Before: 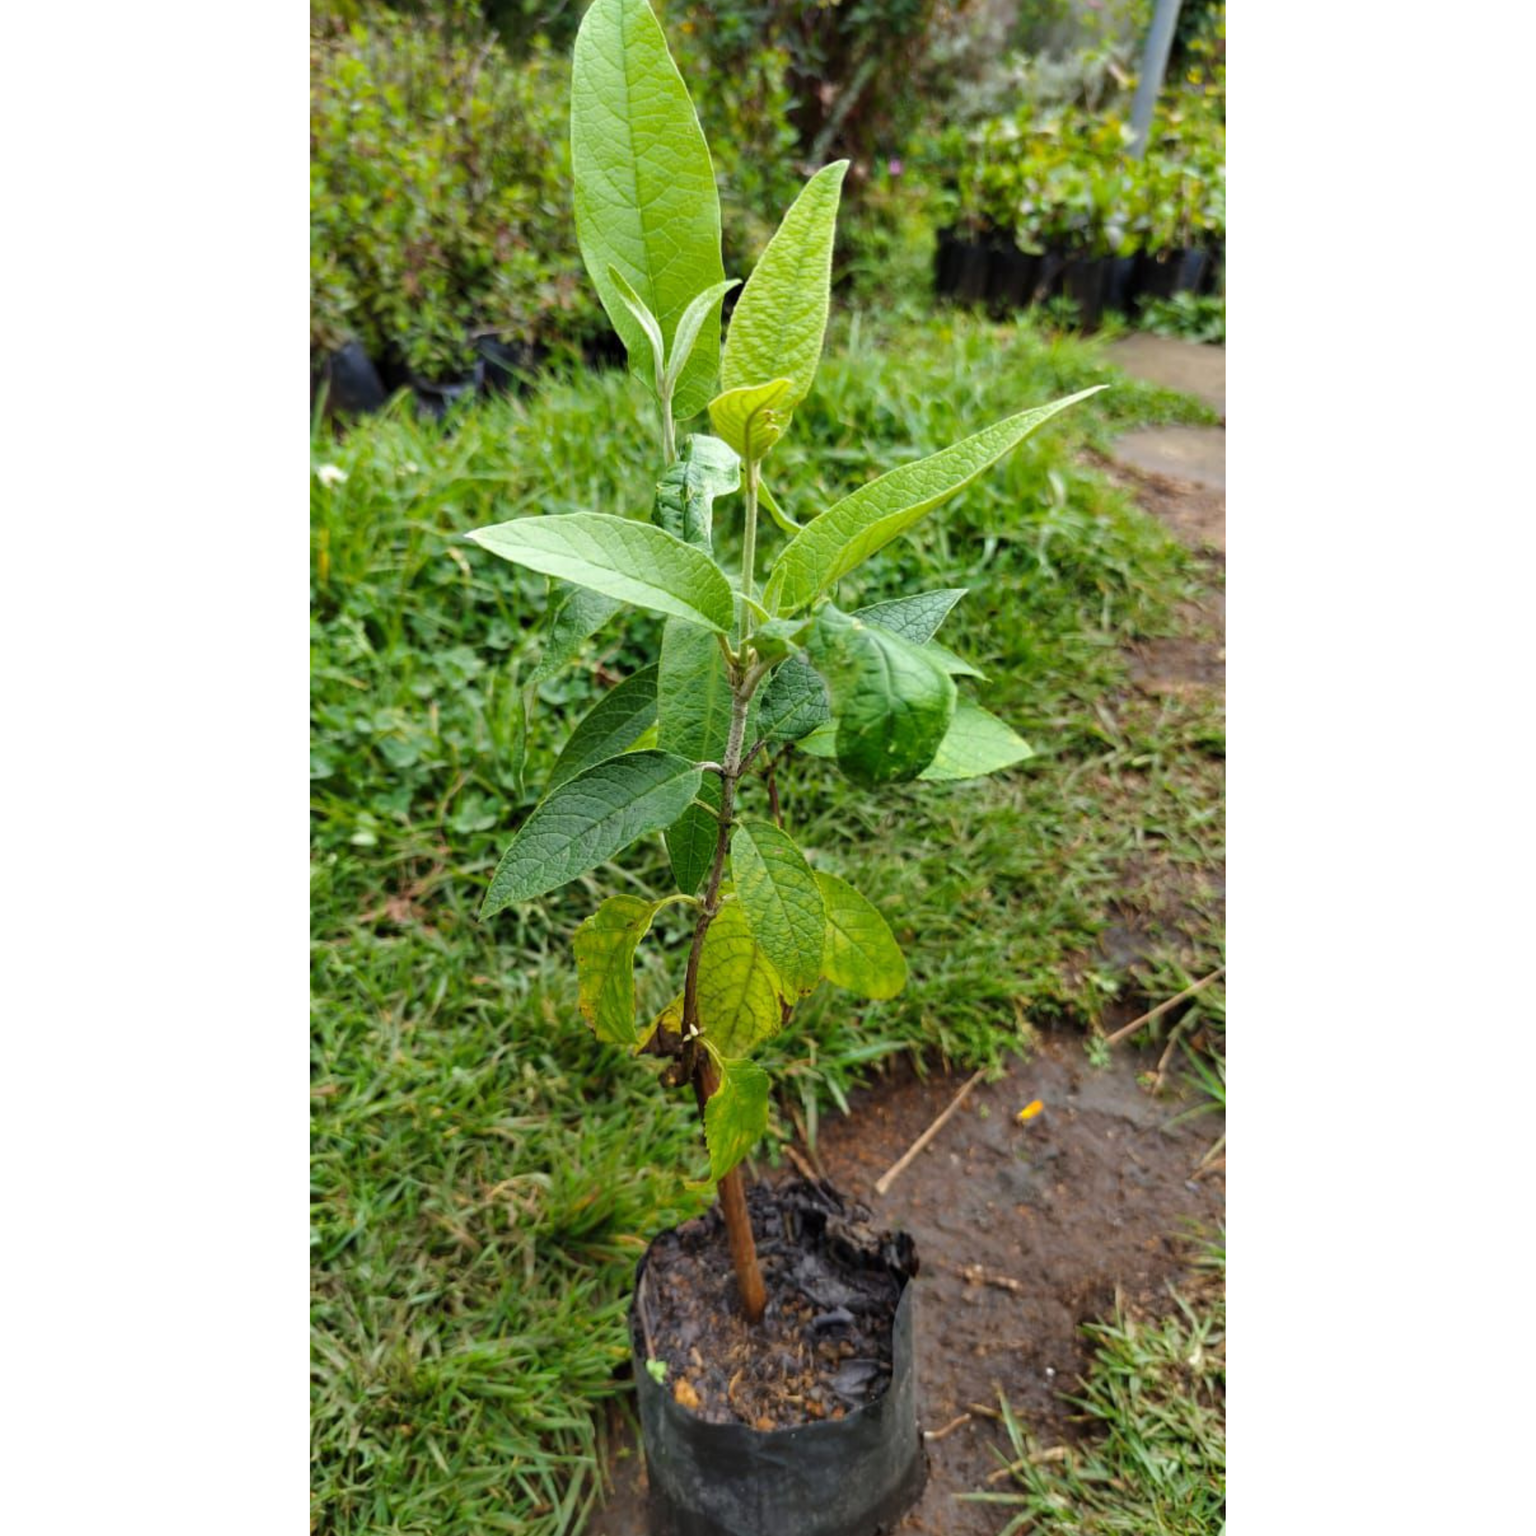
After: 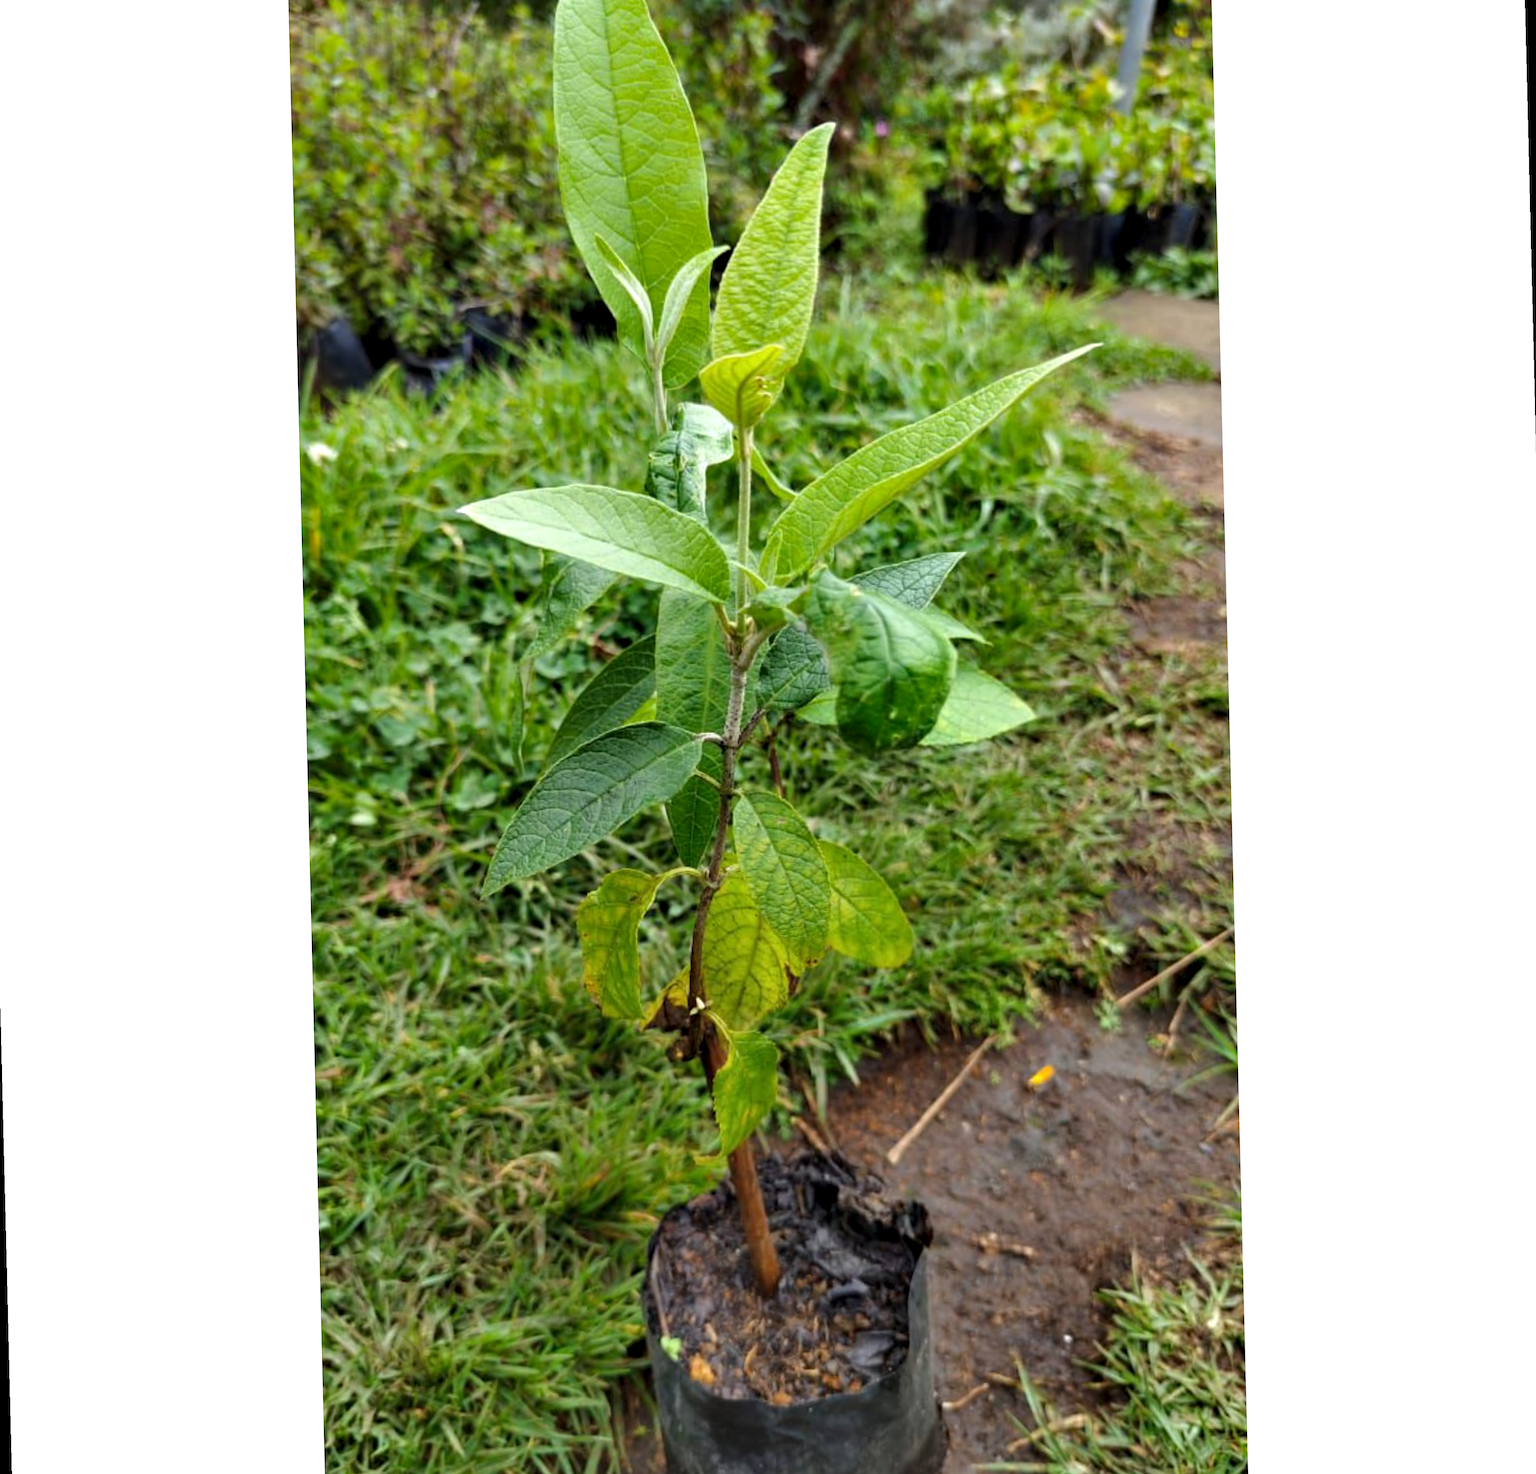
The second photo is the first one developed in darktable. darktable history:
rotate and perspective: rotation -1.42°, crop left 0.016, crop right 0.984, crop top 0.035, crop bottom 0.965
contrast equalizer: octaves 7, y [[0.6 ×6], [0.55 ×6], [0 ×6], [0 ×6], [0 ×6]], mix 0.29
